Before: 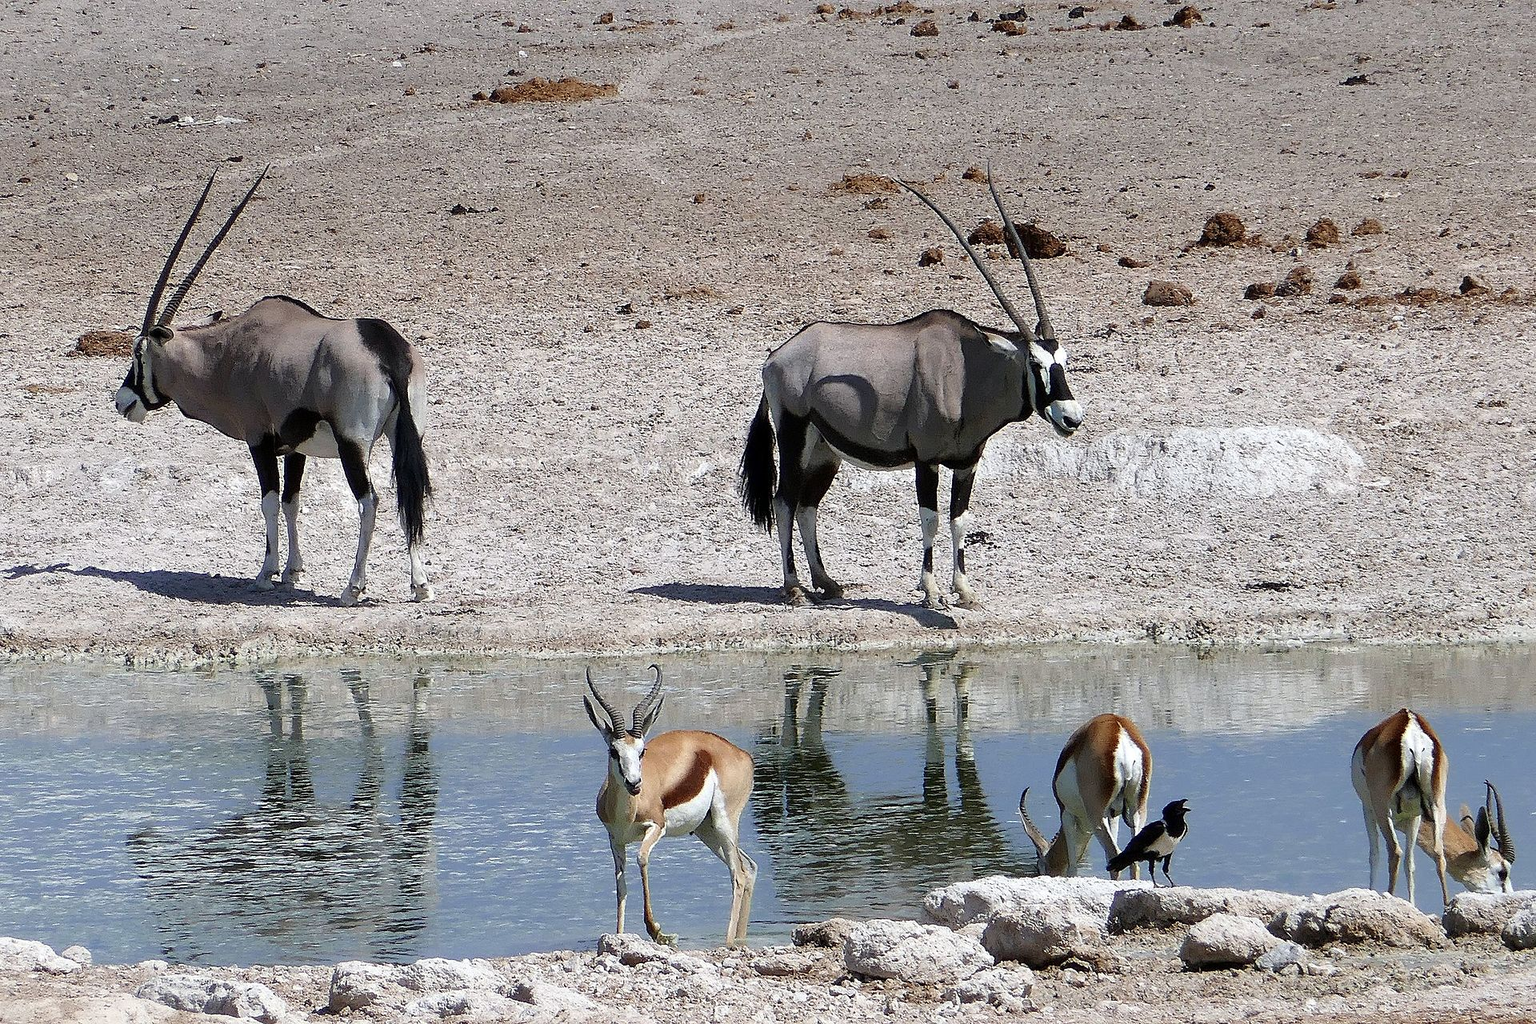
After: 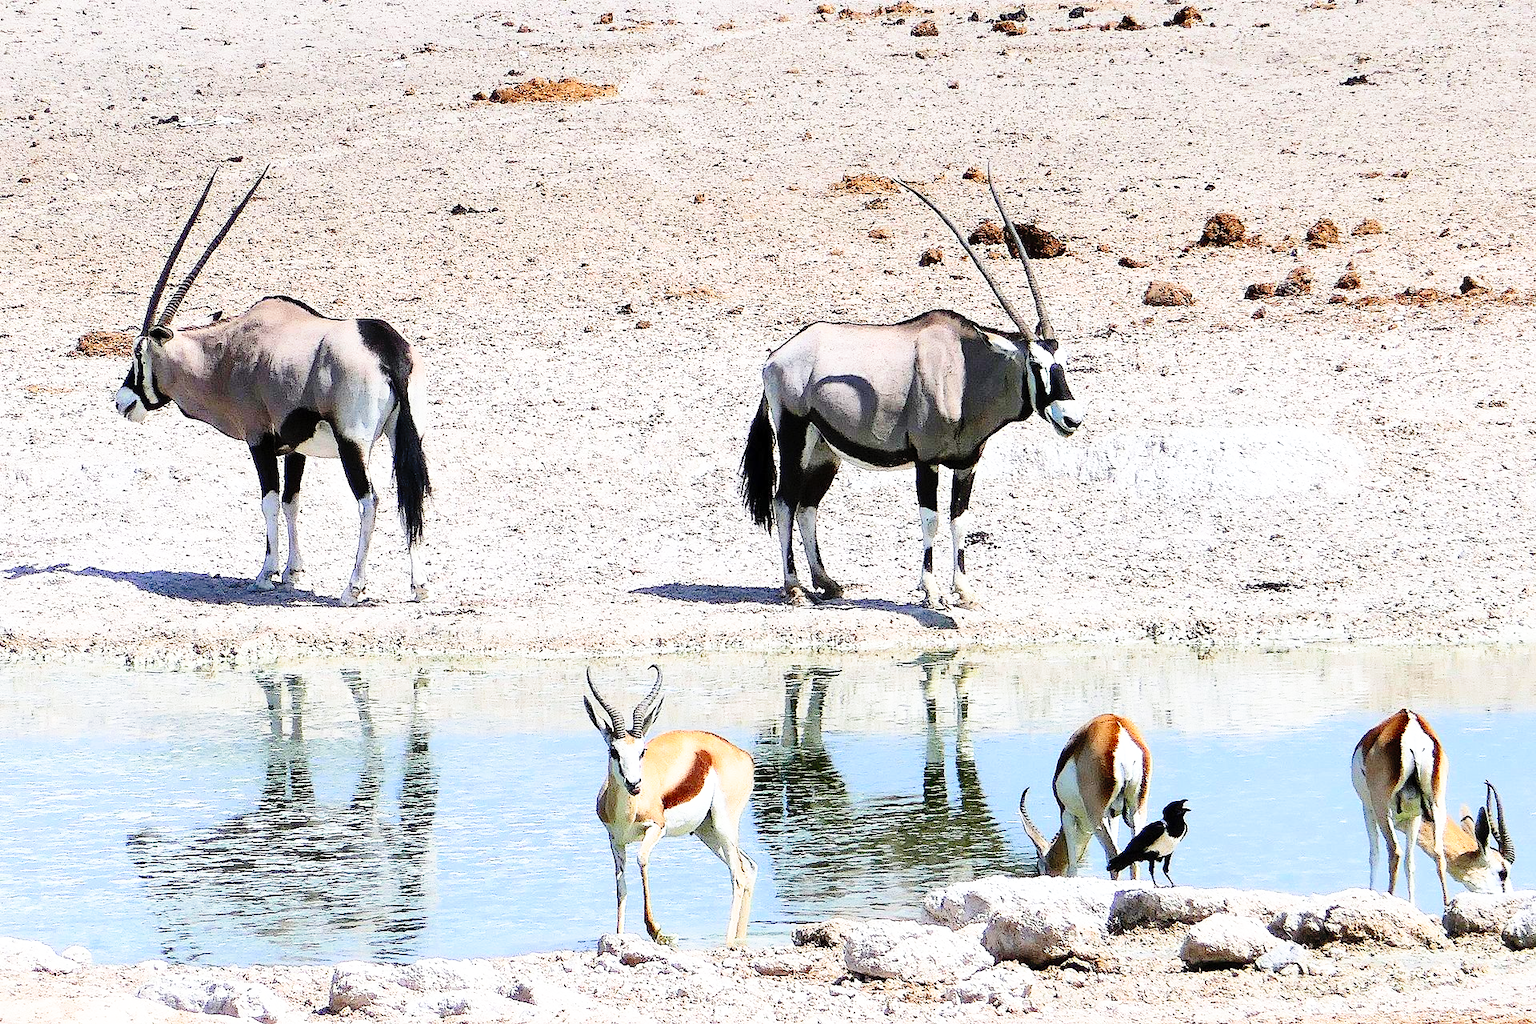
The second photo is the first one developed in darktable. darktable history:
base curve: curves: ch0 [(0, 0) (0.012, 0.01) (0.073, 0.168) (0.31, 0.711) (0.645, 0.957) (1, 1)], preserve colors none
contrast brightness saturation: contrast 0.196, brightness 0.163, saturation 0.216
